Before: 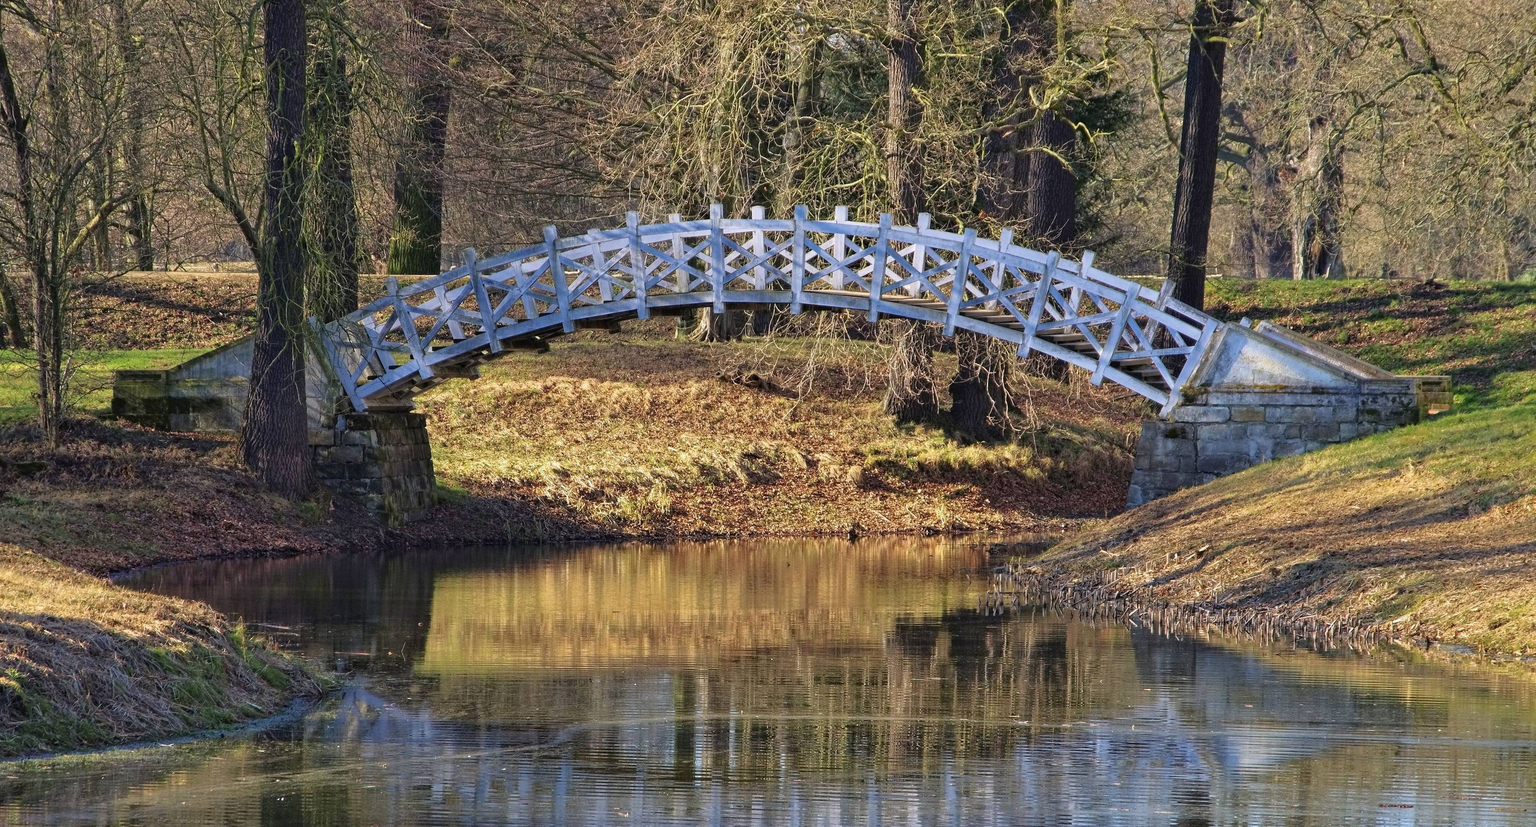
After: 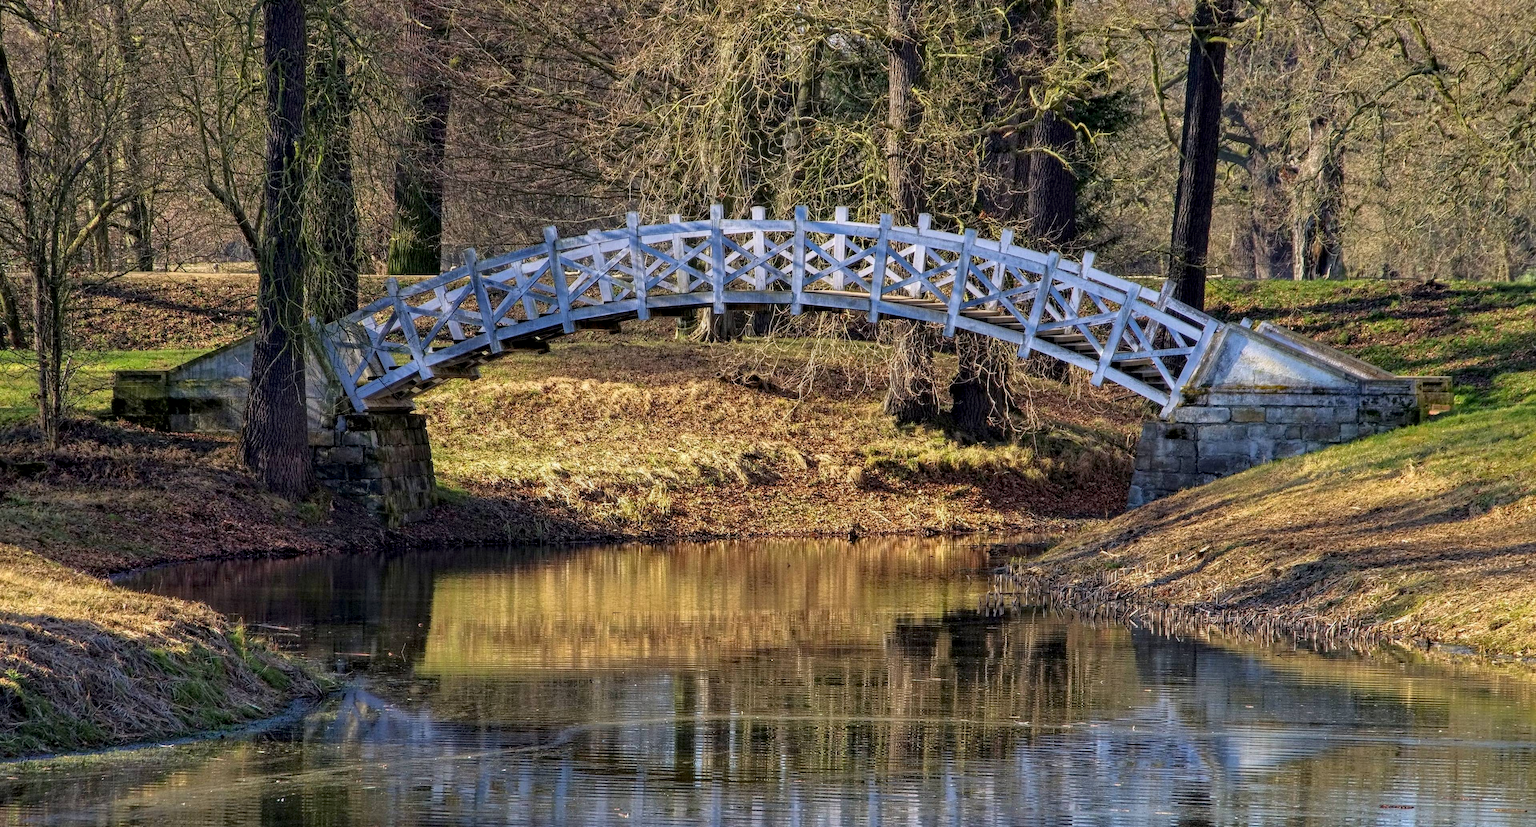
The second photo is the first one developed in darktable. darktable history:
color balance rgb: power › luminance -3.757%, power › hue 142.96°, global offset › luminance -0.476%, perceptual saturation grading › global saturation 0.896%, global vibrance 16.476%, saturation formula JzAzBz (2021)
crop: left 0.049%
exposure: exposure -0.063 EV, compensate highlight preservation false
local contrast: on, module defaults
